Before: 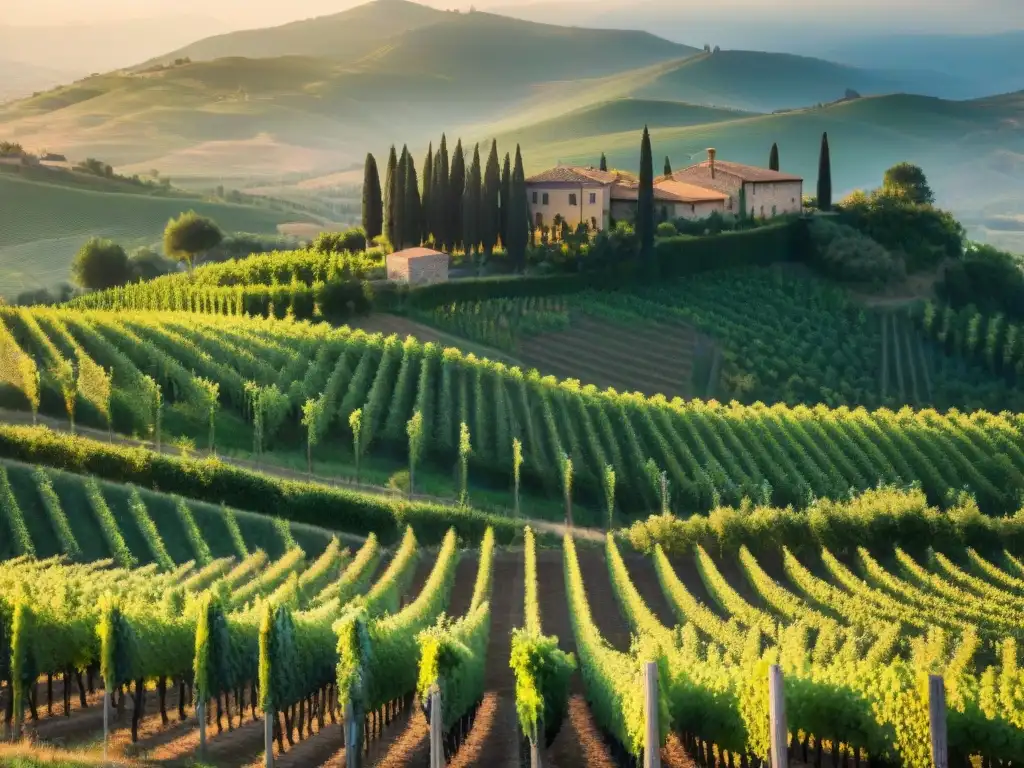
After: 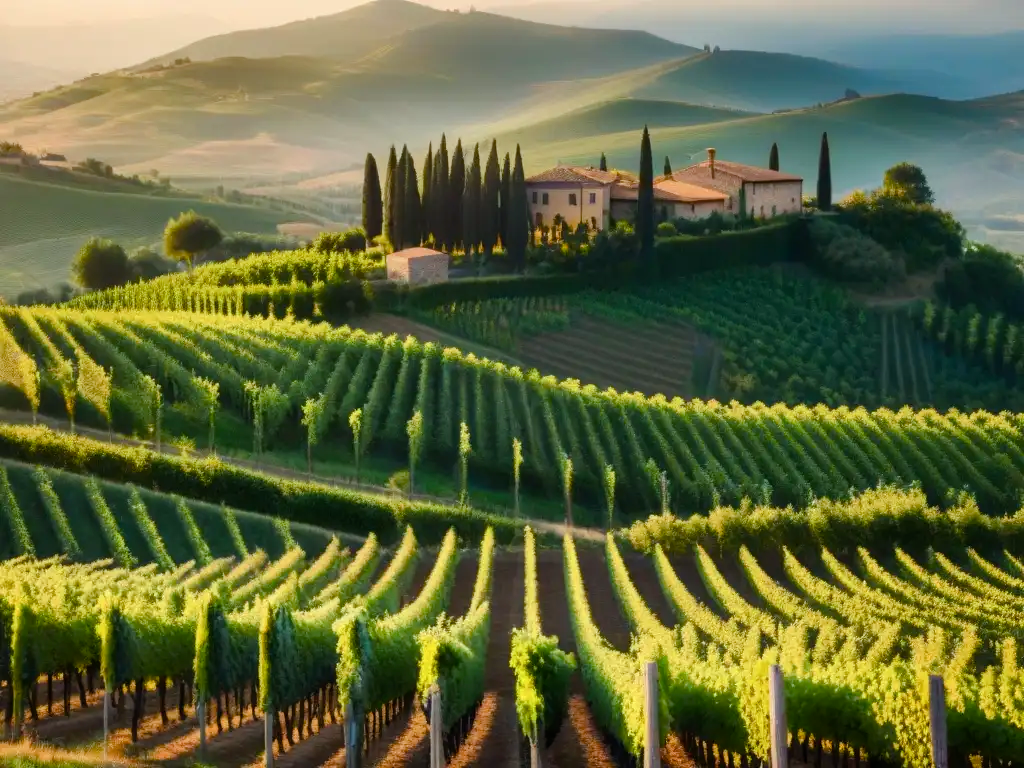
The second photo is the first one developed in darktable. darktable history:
color balance rgb: shadows lift › luminance -19.982%, power › luminance -3.805%, power › chroma 0.557%, power › hue 37.41°, linear chroma grading › mid-tones 7.419%, perceptual saturation grading › global saturation 20%, perceptual saturation grading › highlights -25.345%, perceptual saturation grading › shadows 26.054%
